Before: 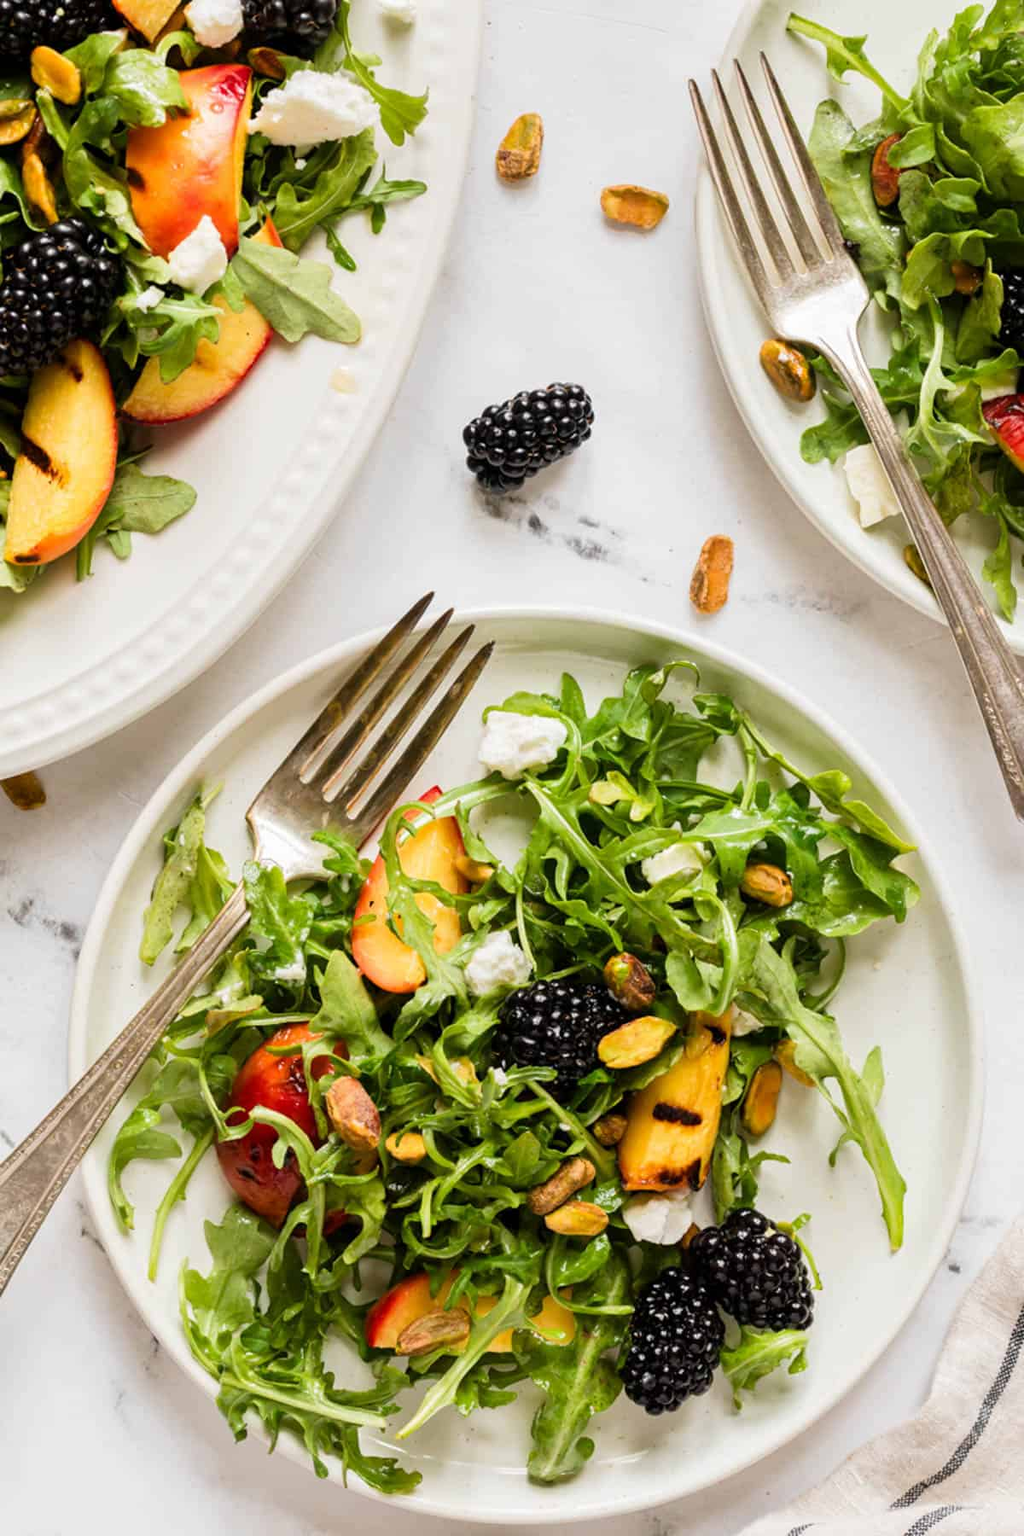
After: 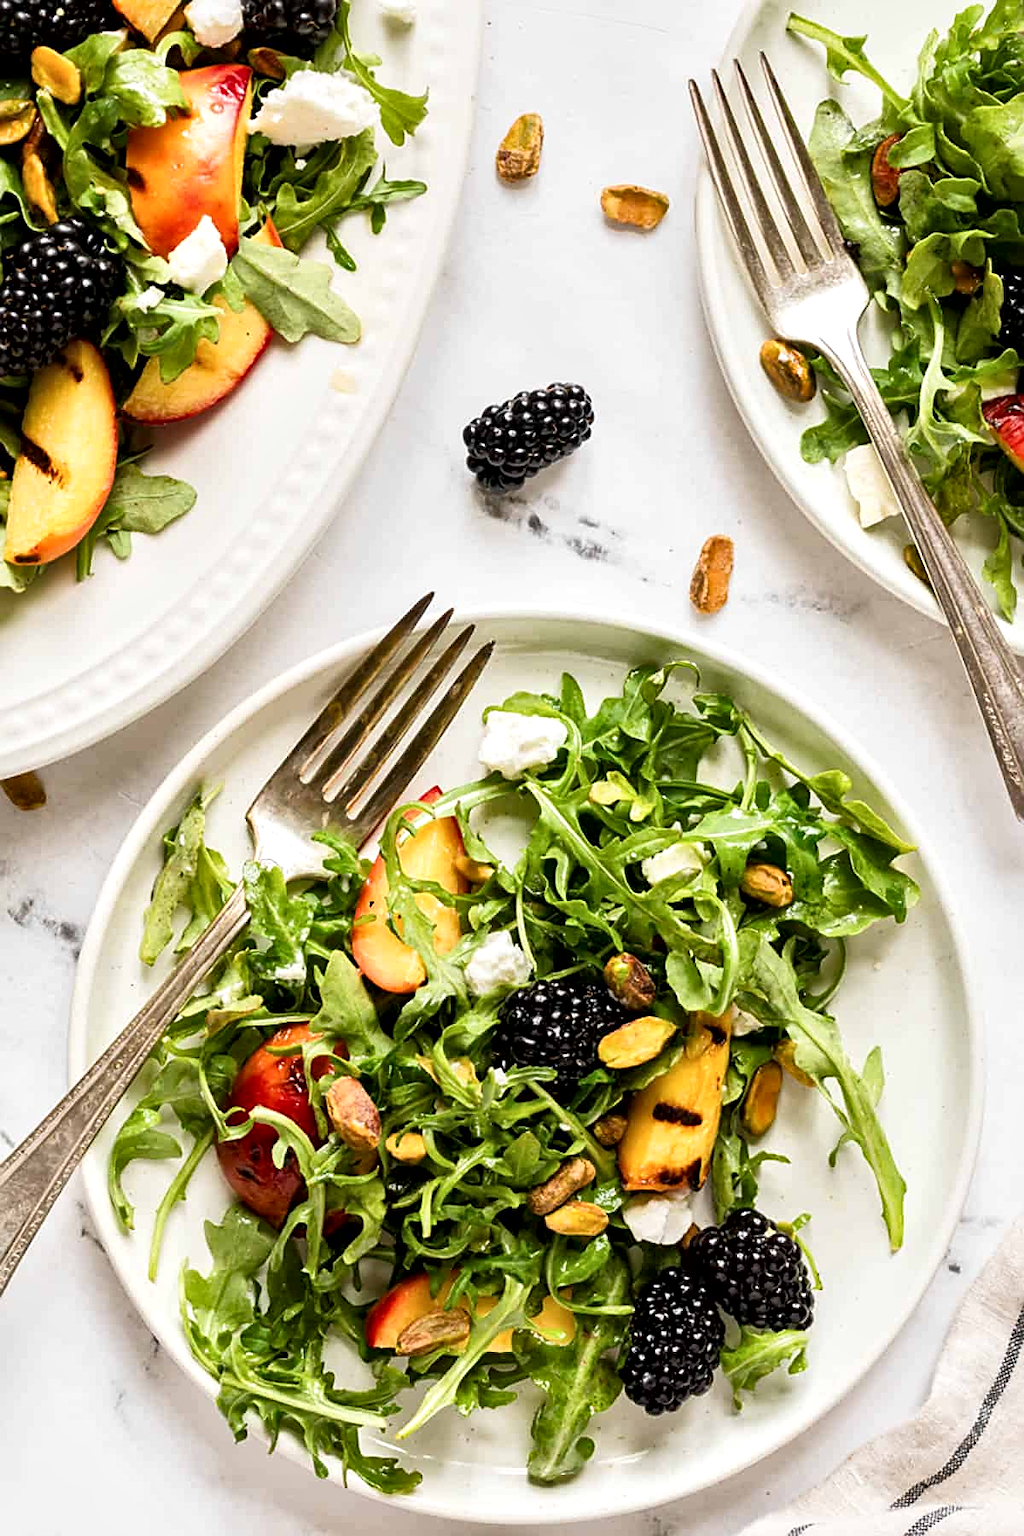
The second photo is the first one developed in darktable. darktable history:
exposure: black level correction 0.001, exposure 0.017 EV, compensate exposure bias true, compensate highlight preservation false
shadows and highlights: shadows -1.47, highlights 39.22
sharpen: on, module defaults
local contrast: mode bilateral grid, contrast 51, coarseness 51, detail 150%, midtone range 0.2
